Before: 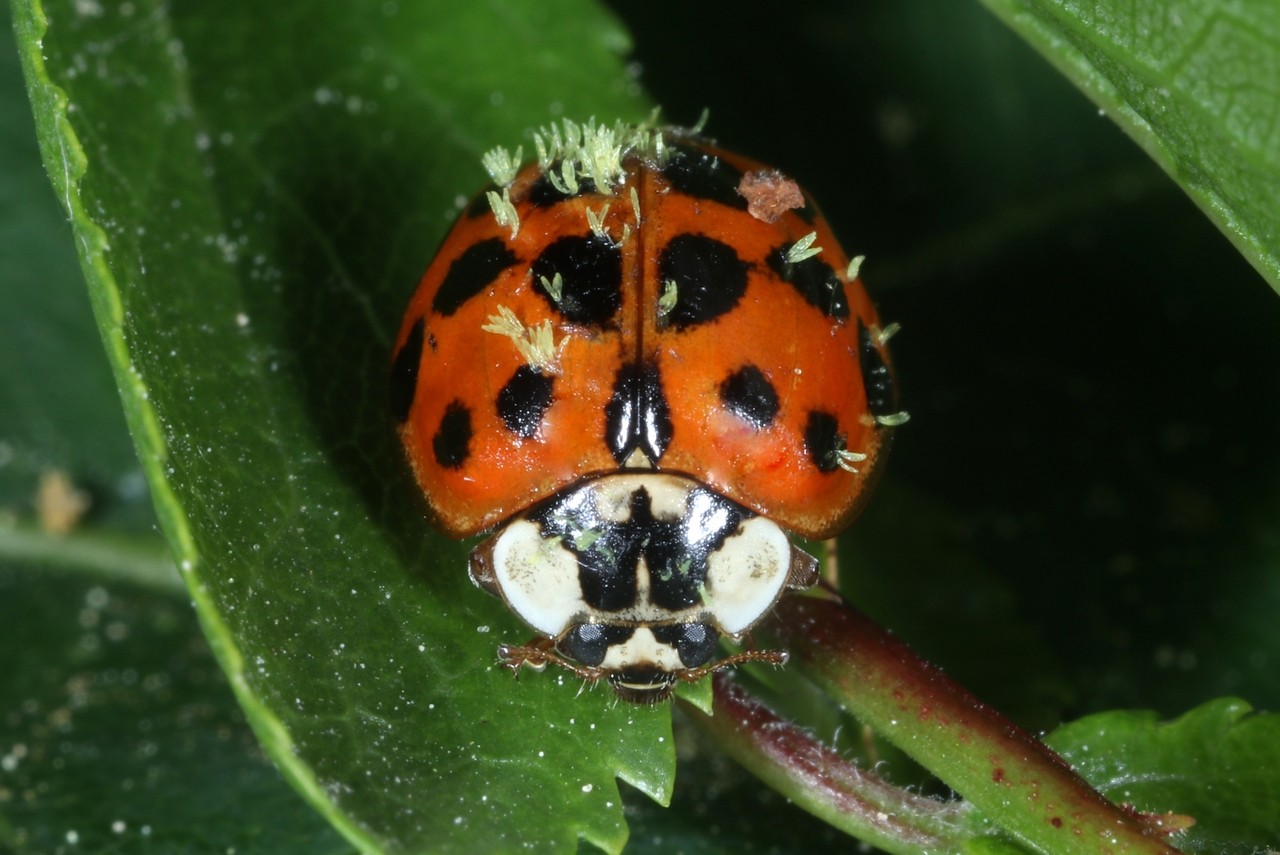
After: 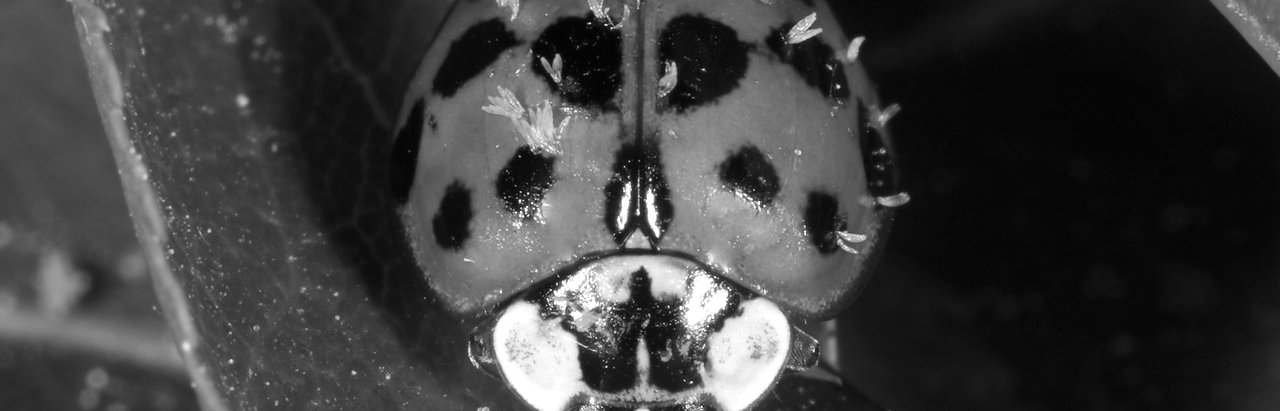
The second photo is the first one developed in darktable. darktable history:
exposure: black level correction 0.001, exposure 0.194 EV, compensate exposure bias true, compensate highlight preservation false
color zones: curves: ch0 [(0, 0.613) (0.01, 0.613) (0.245, 0.448) (0.498, 0.529) (0.642, 0.665) (0.879, 0.777) (0.99, 0.613)]; ch1 [(0, 0) (0.143, 0) (0.286, 0) (0.429, 0) (0.571, 0) (0.714, 0) (0.857, 0)]
crop and rotate: top 25.708%, bottom 26.193%
